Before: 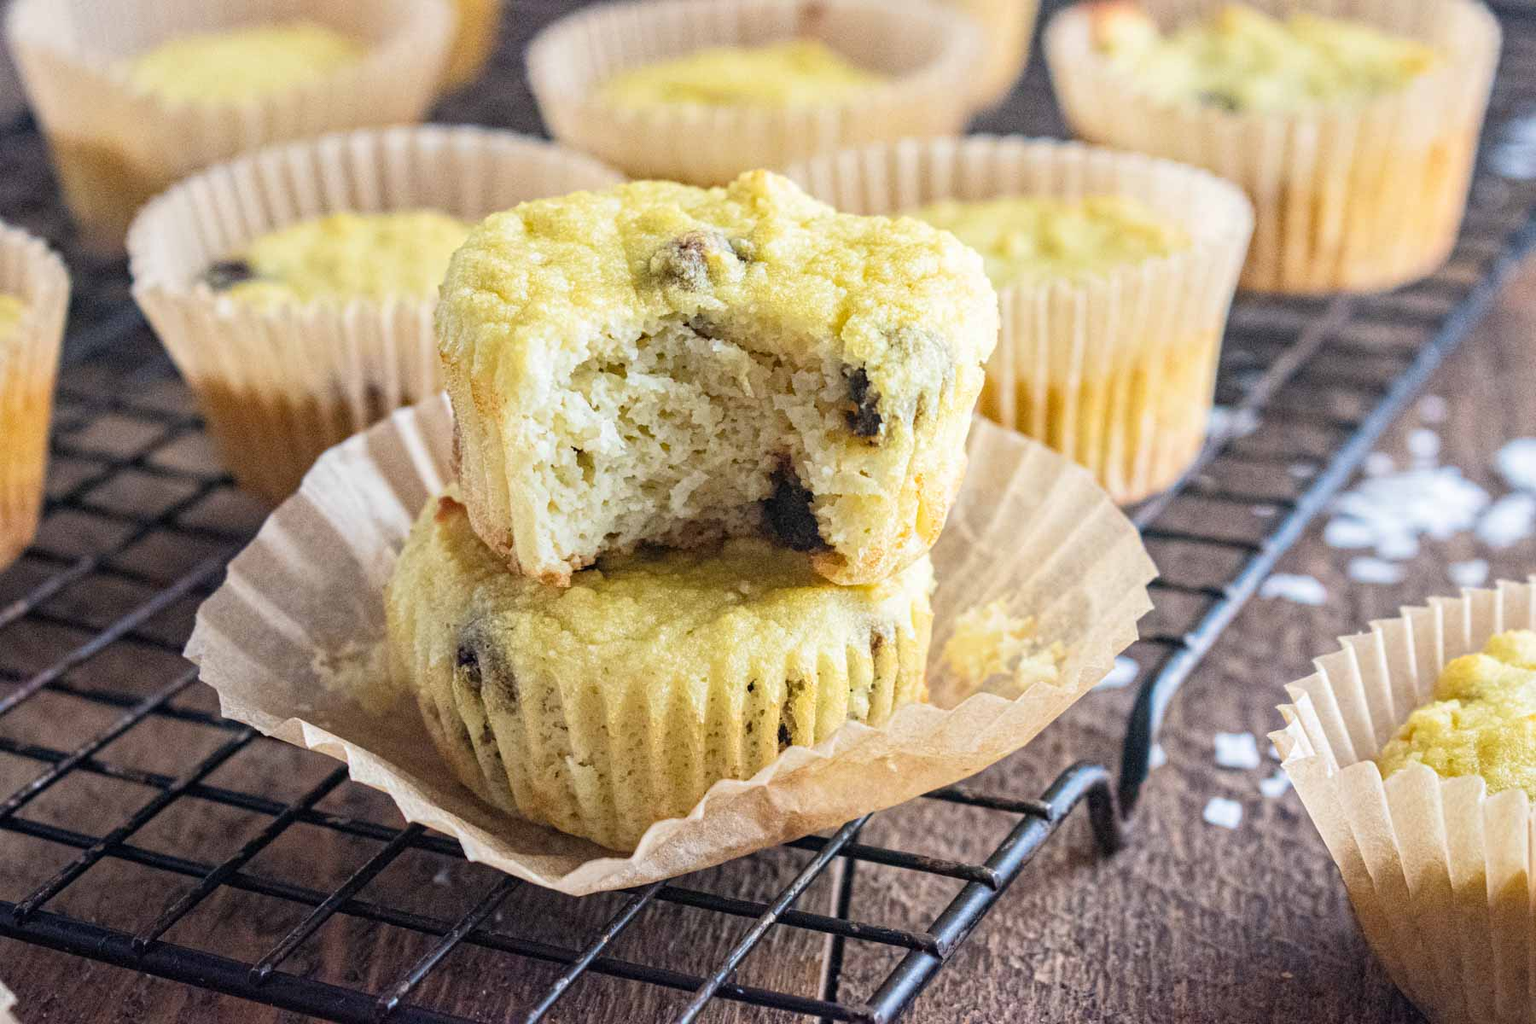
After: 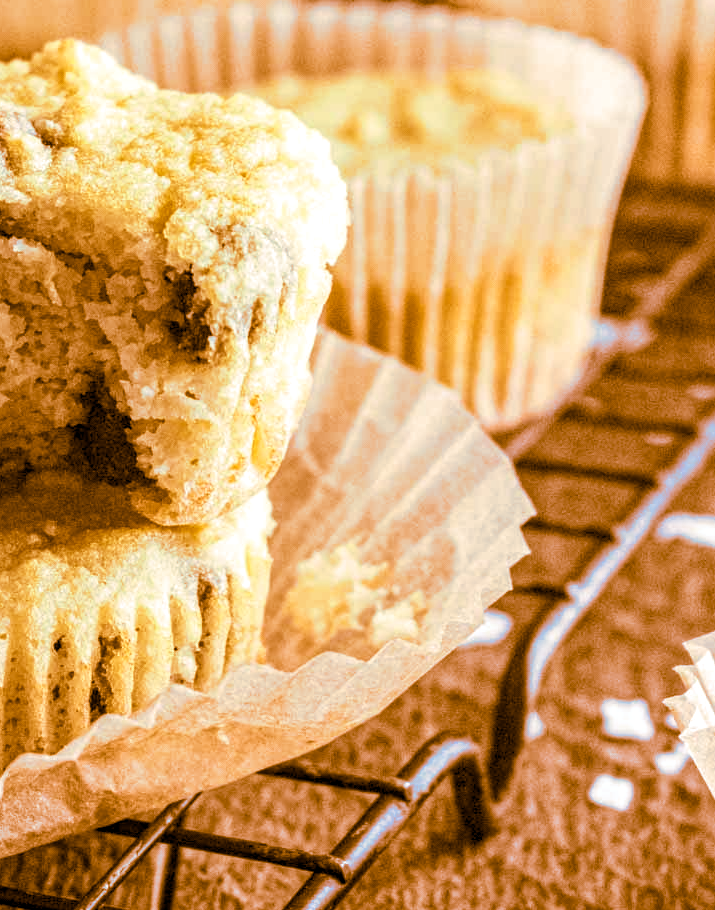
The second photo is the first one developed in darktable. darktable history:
local contrast: detail 130%
split-toning: shadows › hue 26°, shadows › saturation 0.92, highlights › hue 40°, highlights › saturation 0.92, balance -63, compress 0%
crop: left 45.721%, top 13.393%, right 14.118%, bottom 10.01%
